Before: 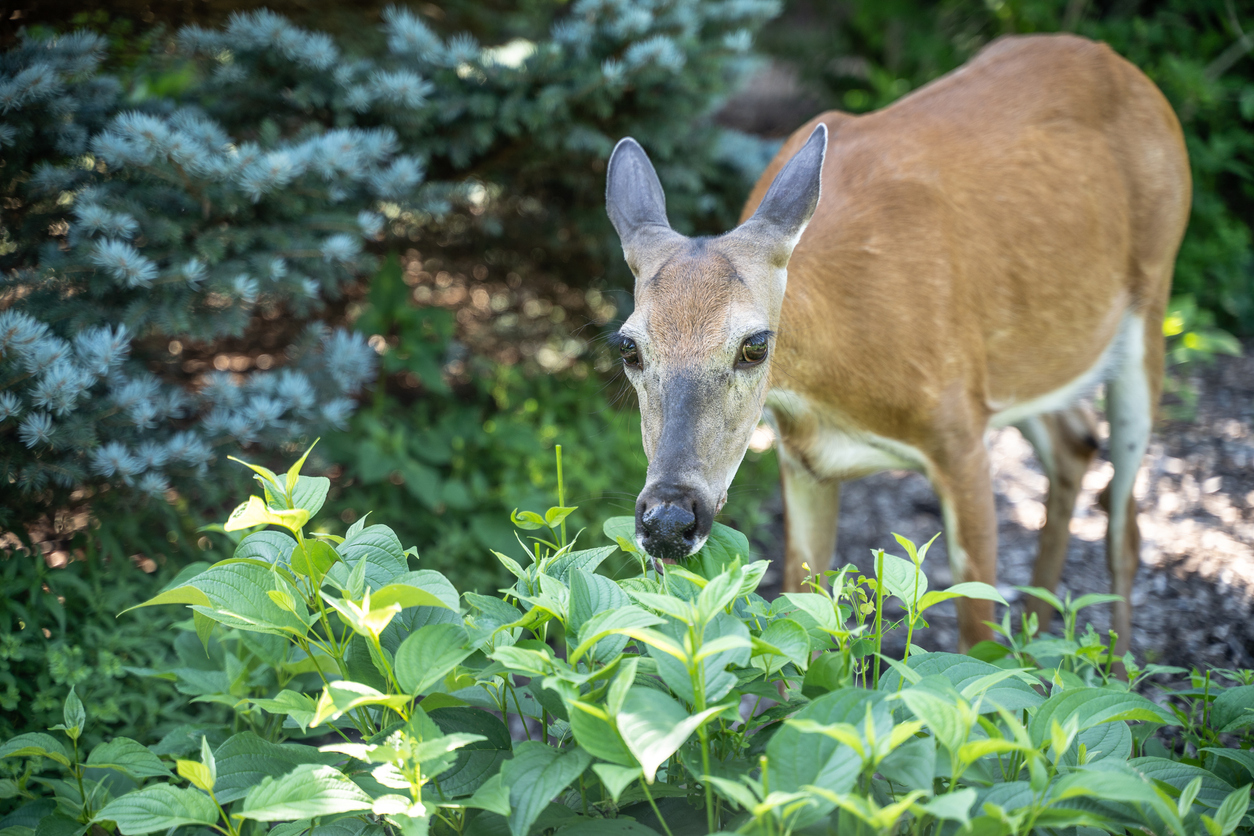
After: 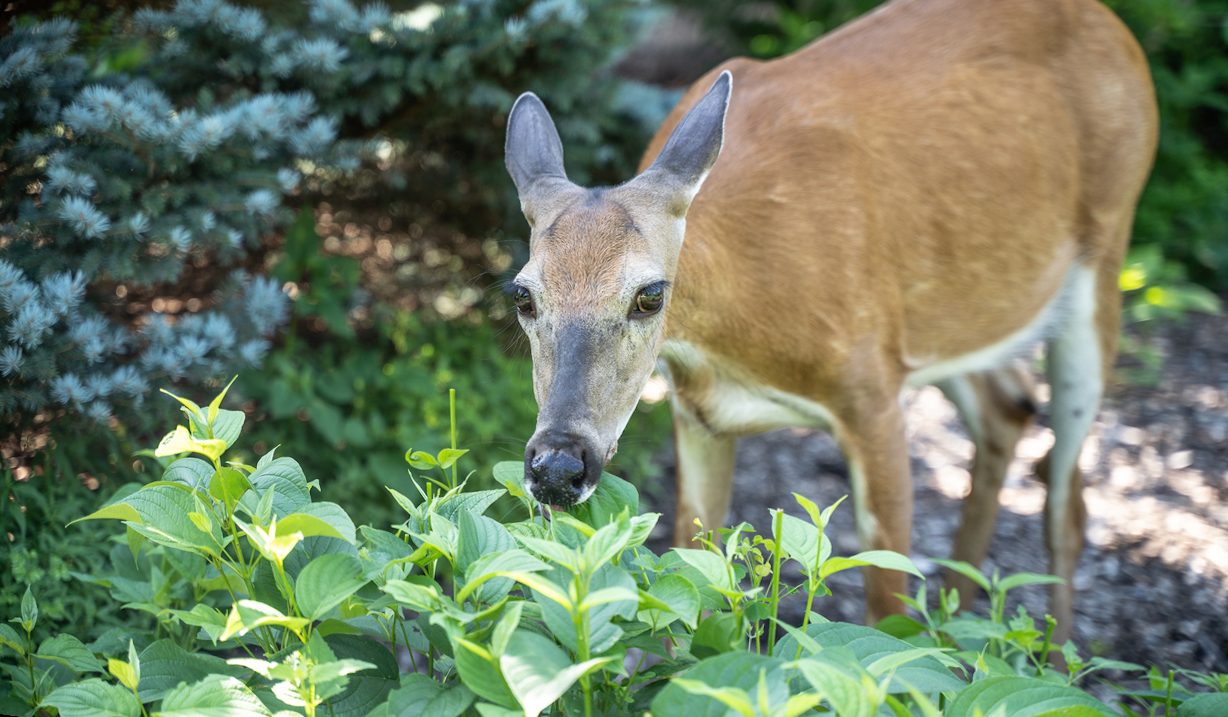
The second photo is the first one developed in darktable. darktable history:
rotate and perspective: rotation 1.69°, lens shift (vertical) -0.023, lens shift (horizontal) -0.291, crop left 0.025, crop right 0.988, crop top 0.092, crop bottom 0.842
white balance: emerald 1
